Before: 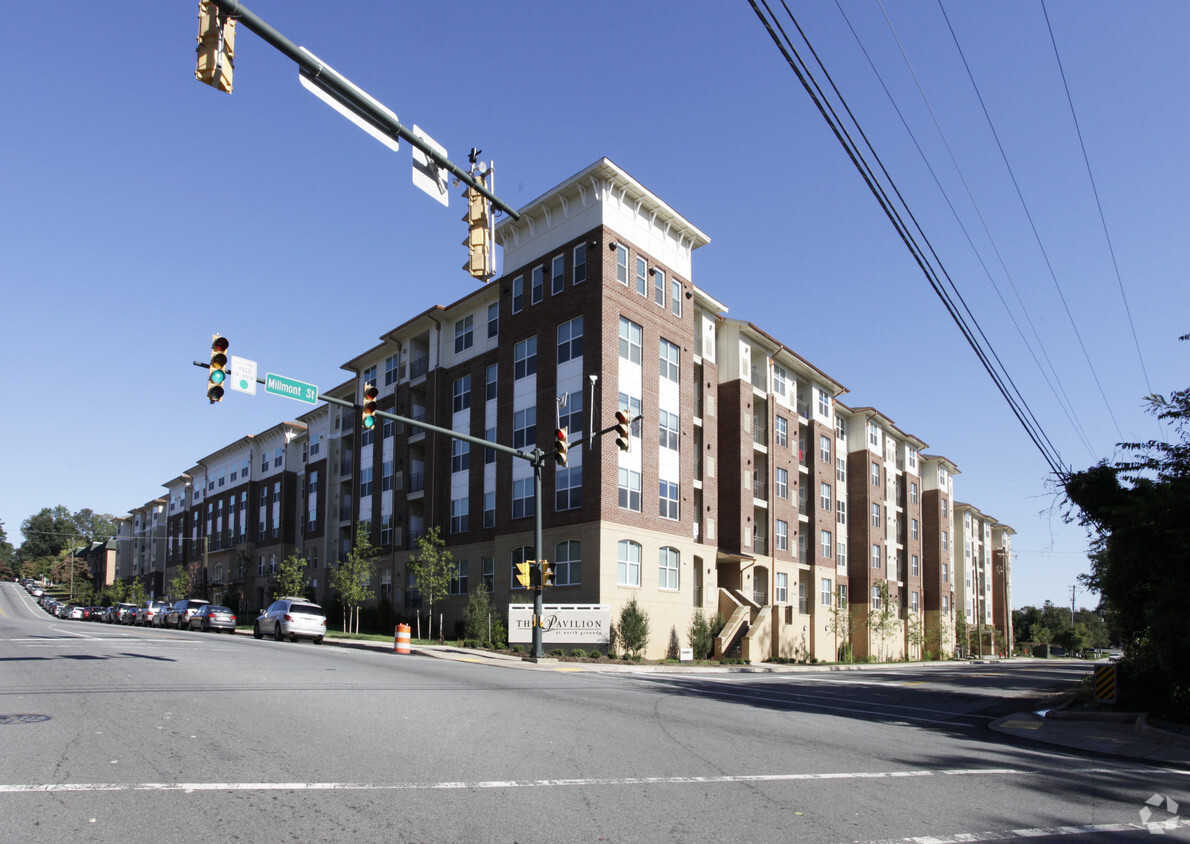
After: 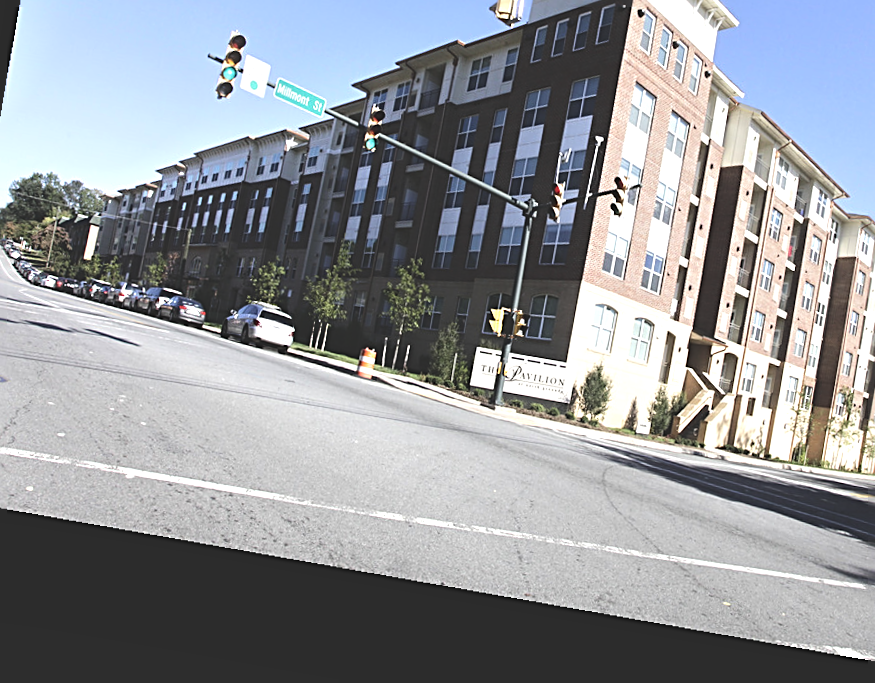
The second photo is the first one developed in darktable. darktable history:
rotate and perspective: rotation 9.12°, automatic cropping off
crop and rotate: angle -0.82°, left 3.85%, top 31.828%, right 27.992%
tone equalizer: -8 EV 0.001 EV, -7 EV -0.002 EV, -6 EV 0.002 EV, -5 EV -0.03 EV, -4 EV -0.116 EV, -3 EV -0.169 EV, -2 EV 0.24 EV, -1 EV 0.702 EV, +0 EV 0.493 EV
sharpen: radius 2.543, amount 0.636
exposure: black level correction -0.028, compensate highlight preservation false
